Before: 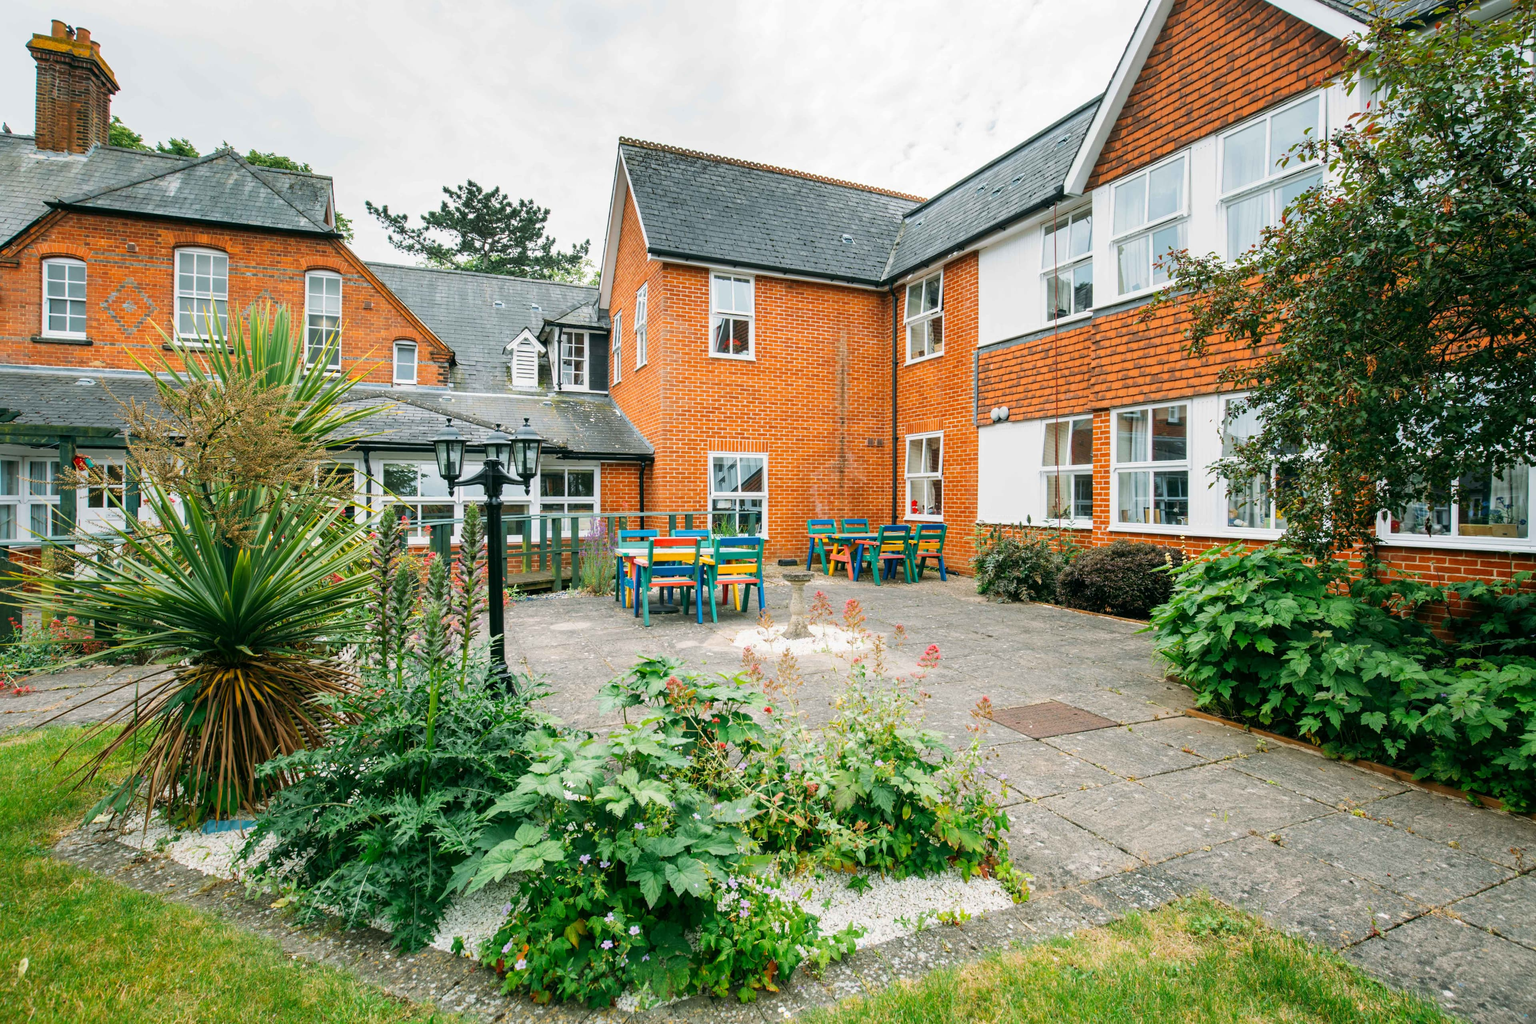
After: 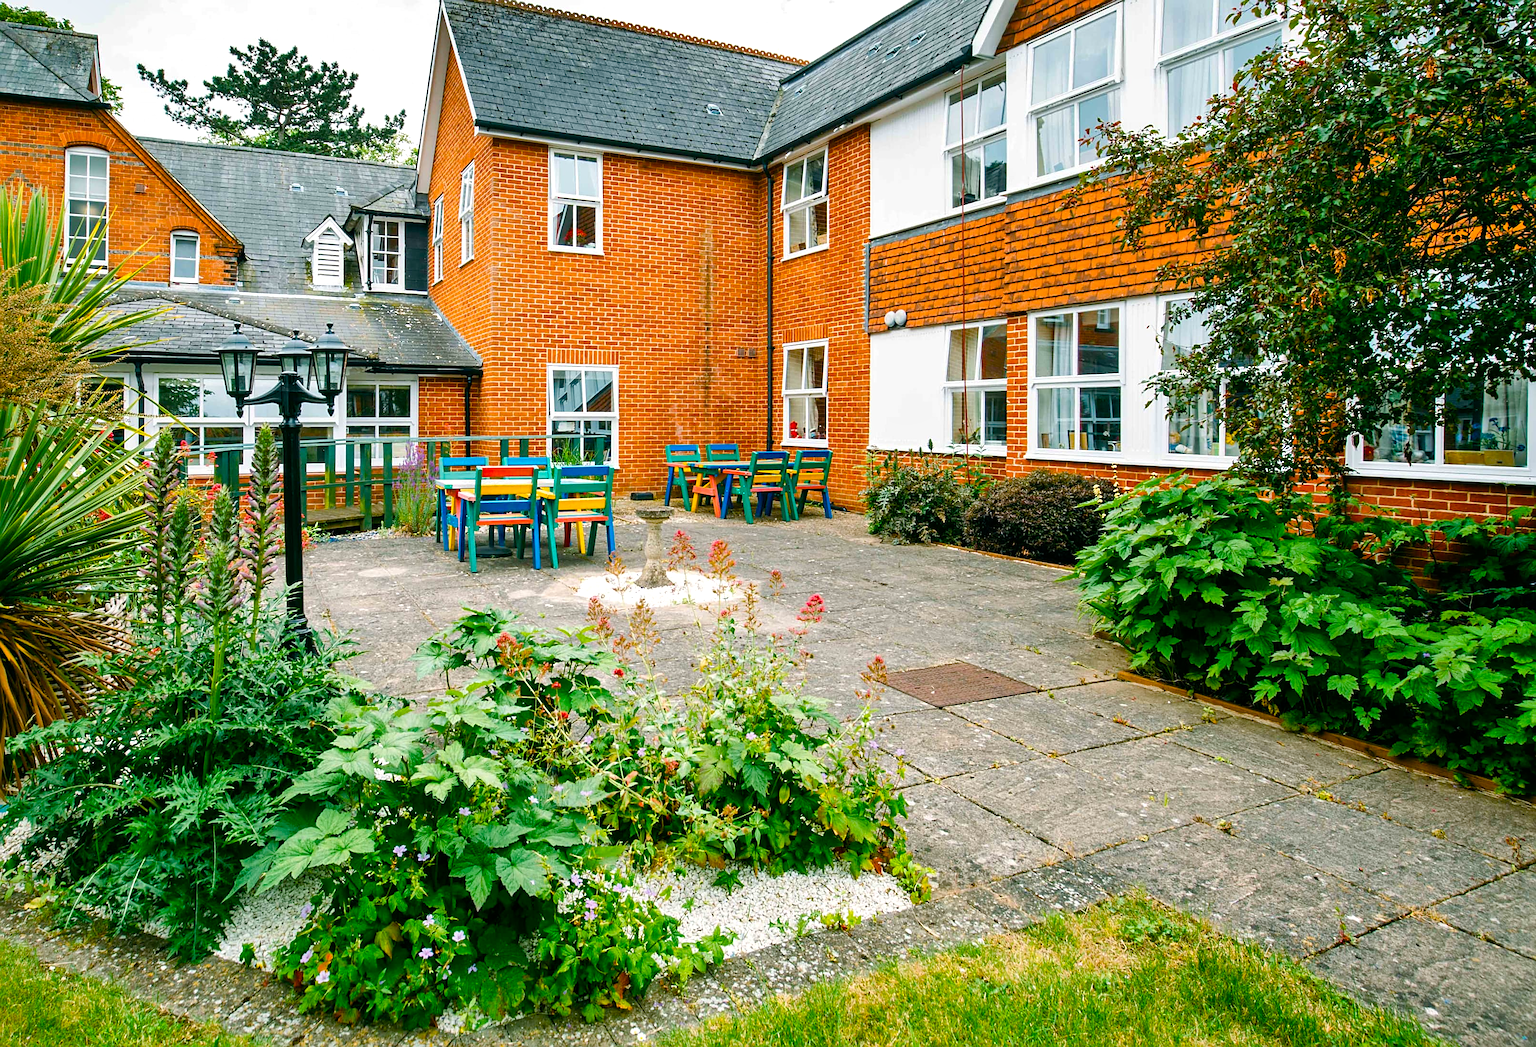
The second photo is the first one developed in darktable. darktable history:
shadows and highlights: shadows 48.84, highlights -41.95, soften with gaussian
sharpen: on, module defaults
color balance rgb: linear chroma grading › shadows 31.844%, linear chroma grading › global chroma -1.6%, linear chroma grading › mid-tones 4.377%, perceptual saturation grading › global saturation 27.542%, perceptual saturation grading › highlights -25.747%, perceptual saturation grading › shadows 24.773%, global vibrance 30.358%, contrast 9.791%
crop: left 16.33%, top 14.416%
tone equalizer: edges refinement/feathering 500, mask exposure compensation -1.57 EV, preserve details no
